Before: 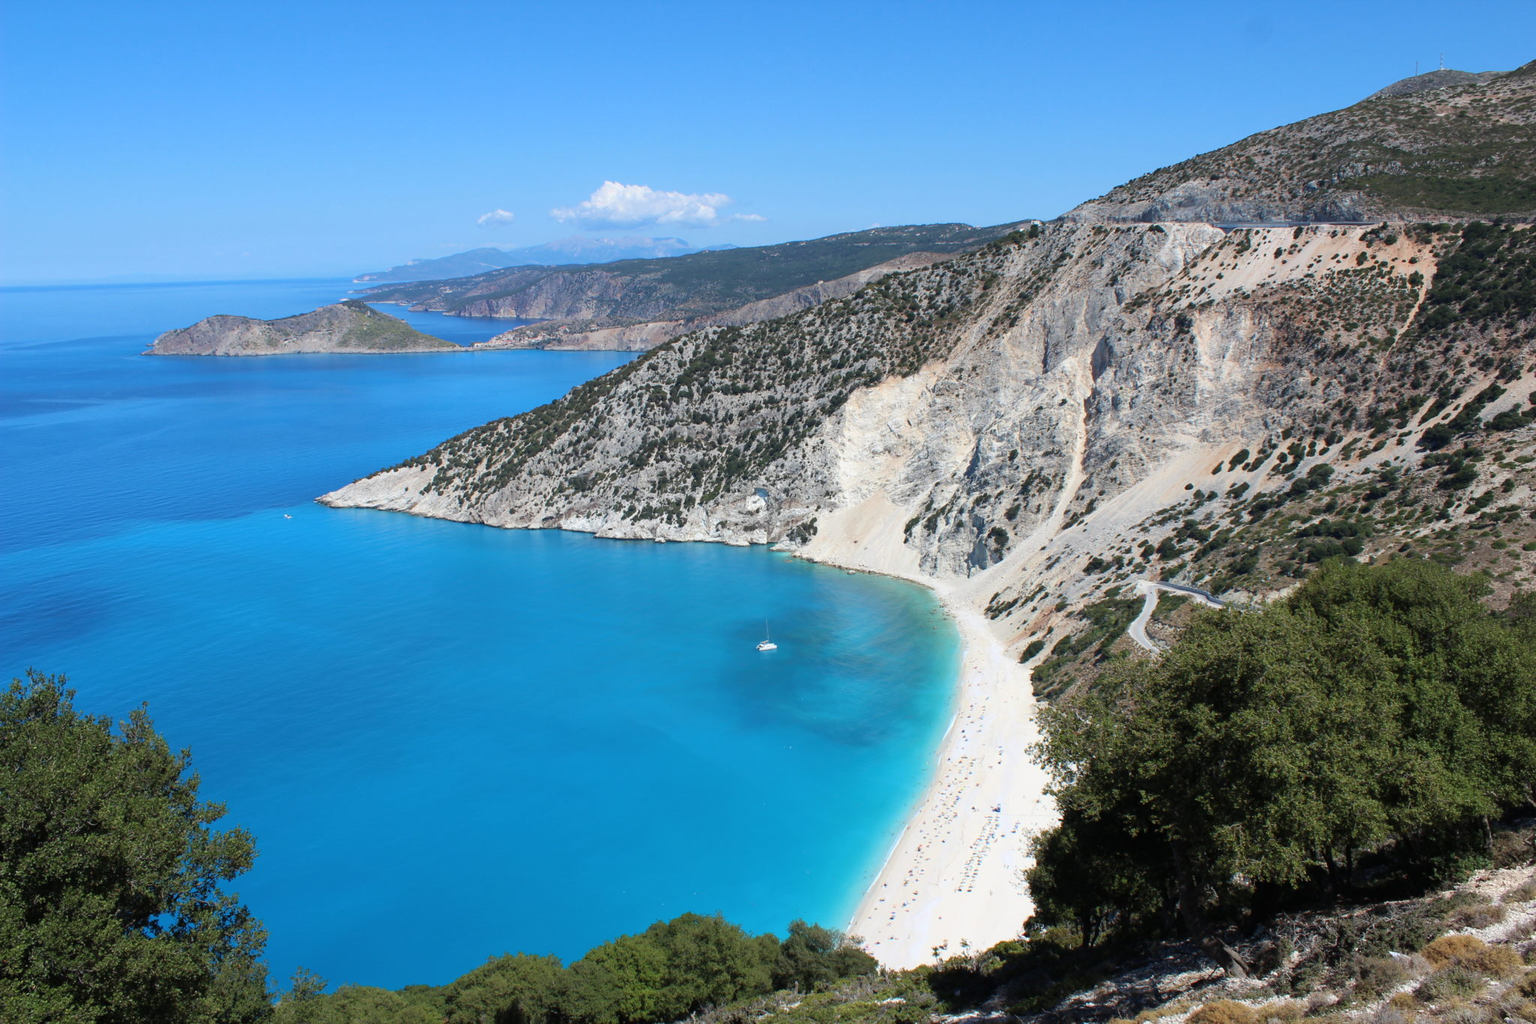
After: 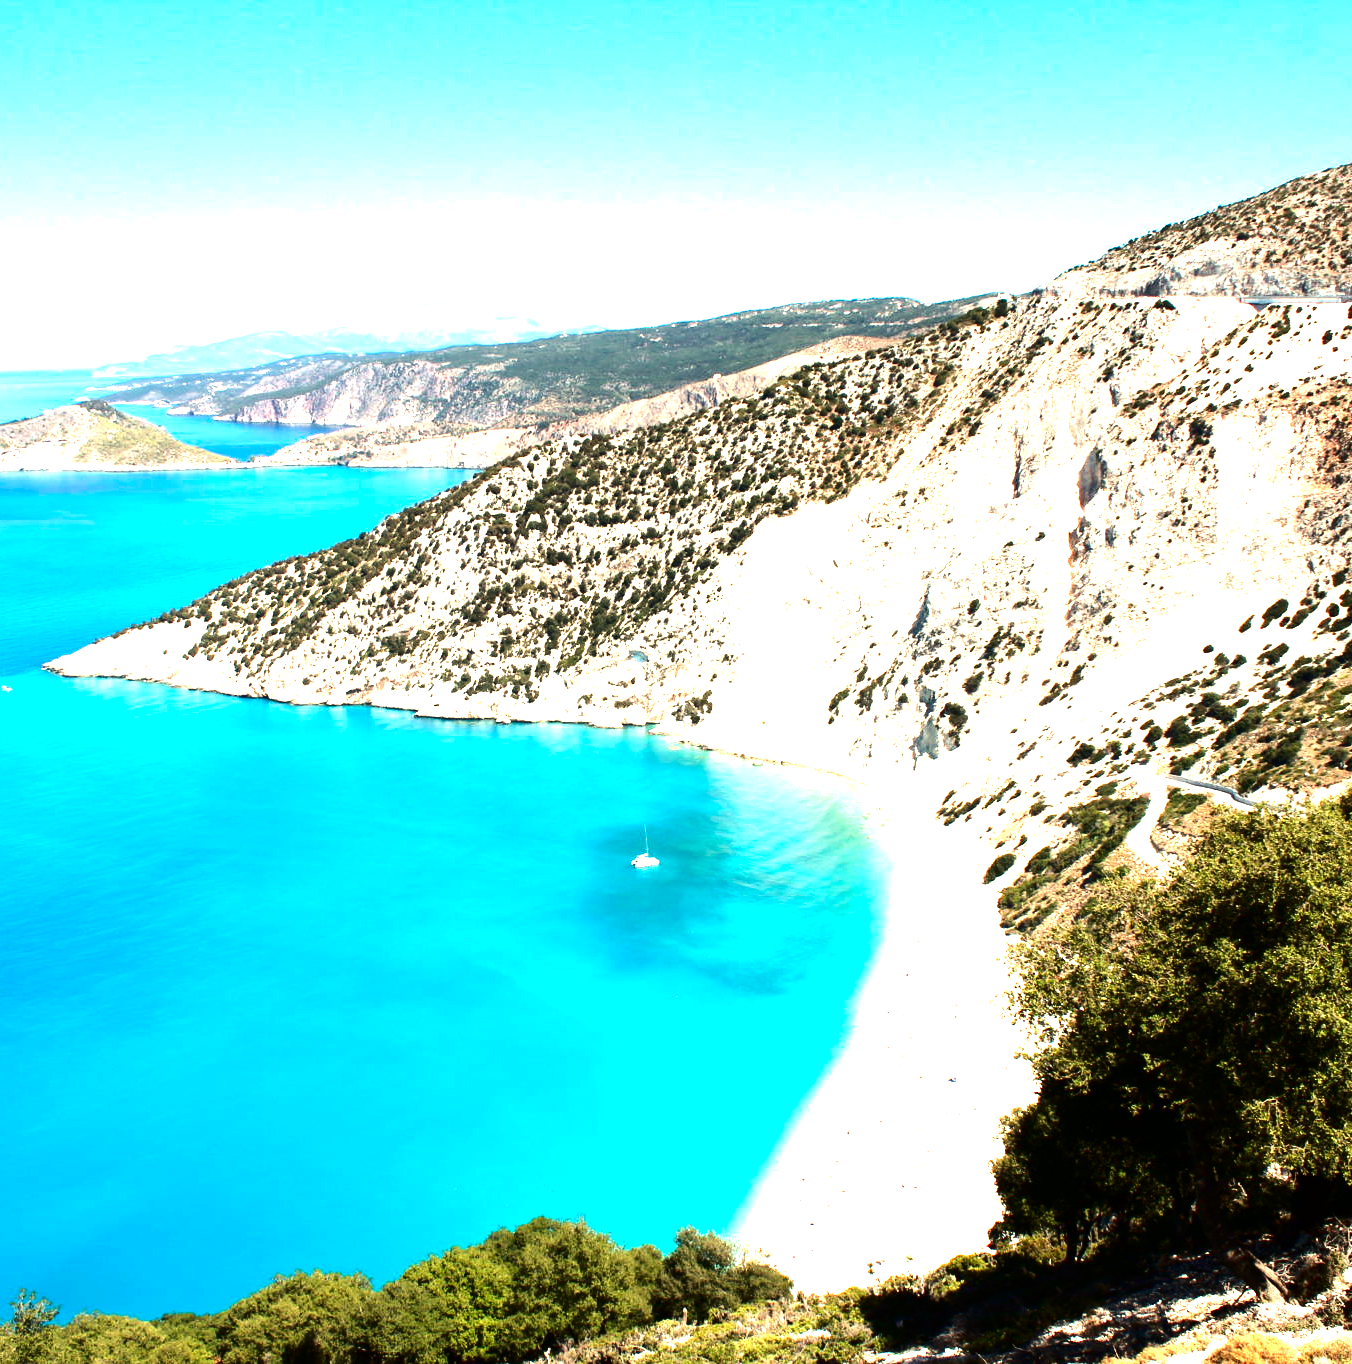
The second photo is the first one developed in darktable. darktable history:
crop and rotate: left 18.442%, right 15.508%
tone equalizer: -8 EV -0.75 EV, -7 EV -0.7 EV, -6 EV -0.6 EV, -5 EV -0.4 EV, -3 EV 0.4 EV, -2 EV 0.6 EV, -1 EV 0.7 EV, +0 EV 0.75 EV, edges refinement/feathering 500, mask exposure compensation -1.57 EV, preserve details no
contrast brightness saturation: contrast 0.1, brightness -0.26, saturation 0.14
white balance: red 1.138, green 0.996, blue 0.812
color zones: curves: ch0 [(0, 0.5) (0.143, 0.5) (0.286, 0.5) (0.429, 0.495) (0.571, 0.437) (0.714, 0.44) (0.857, 0.496) (1, 0.5)]
exposure: black level correction 0, exposure 1.45 EV, compensate exposure bias true, compensate highlight preservation false
rgb levels: preserve colors max RGB
